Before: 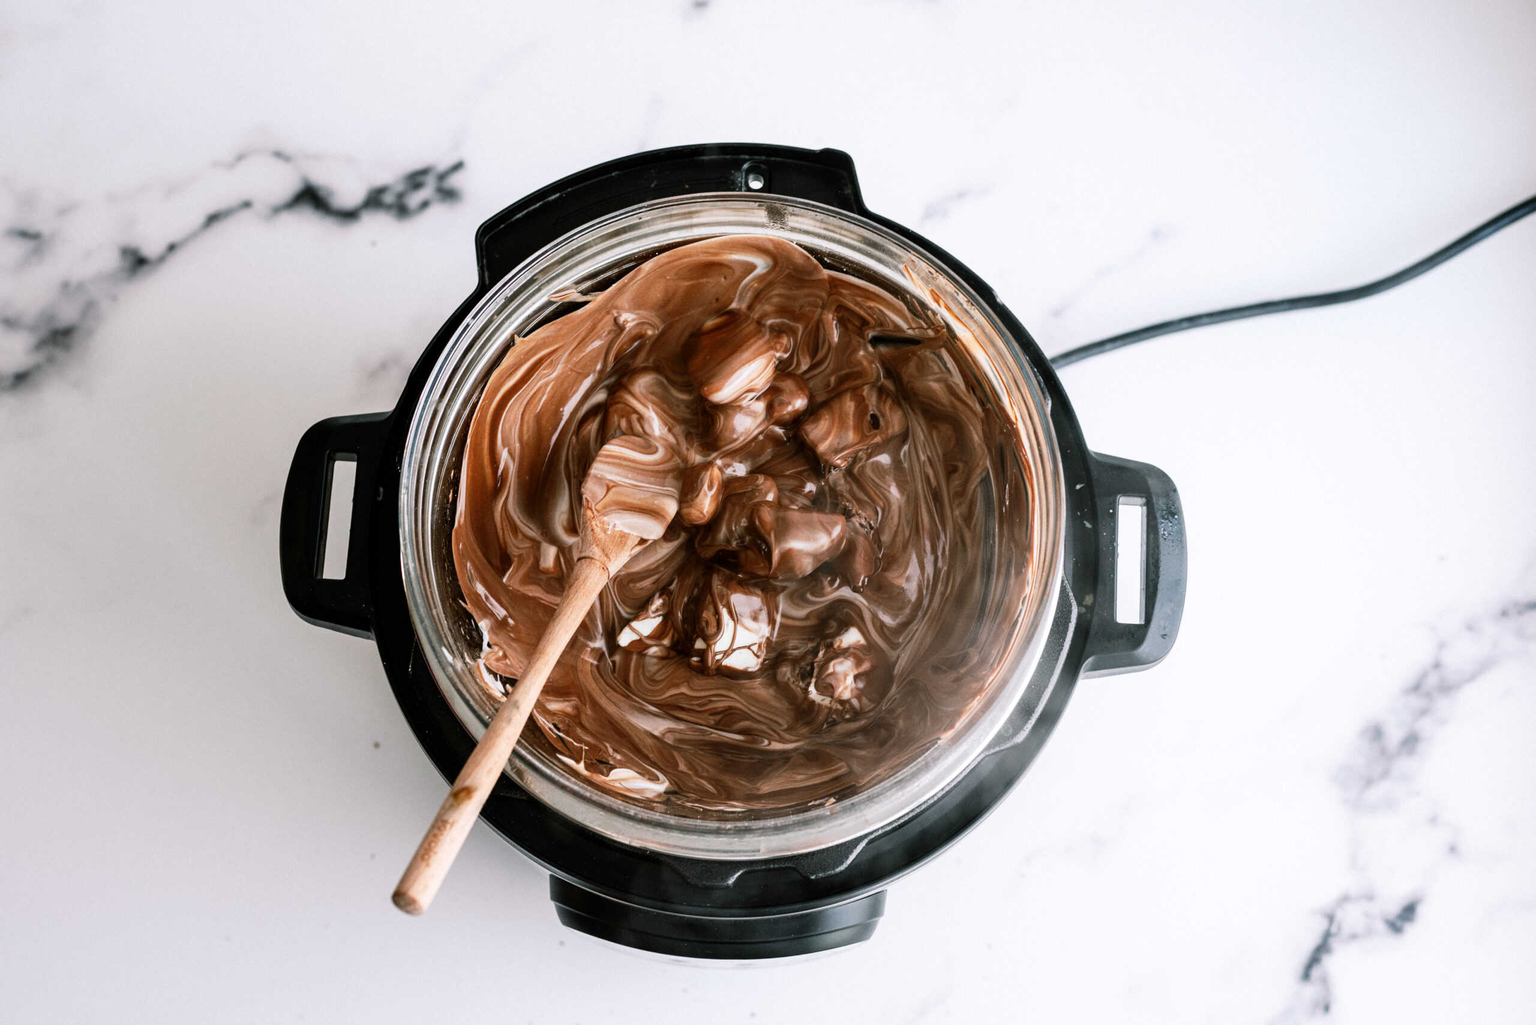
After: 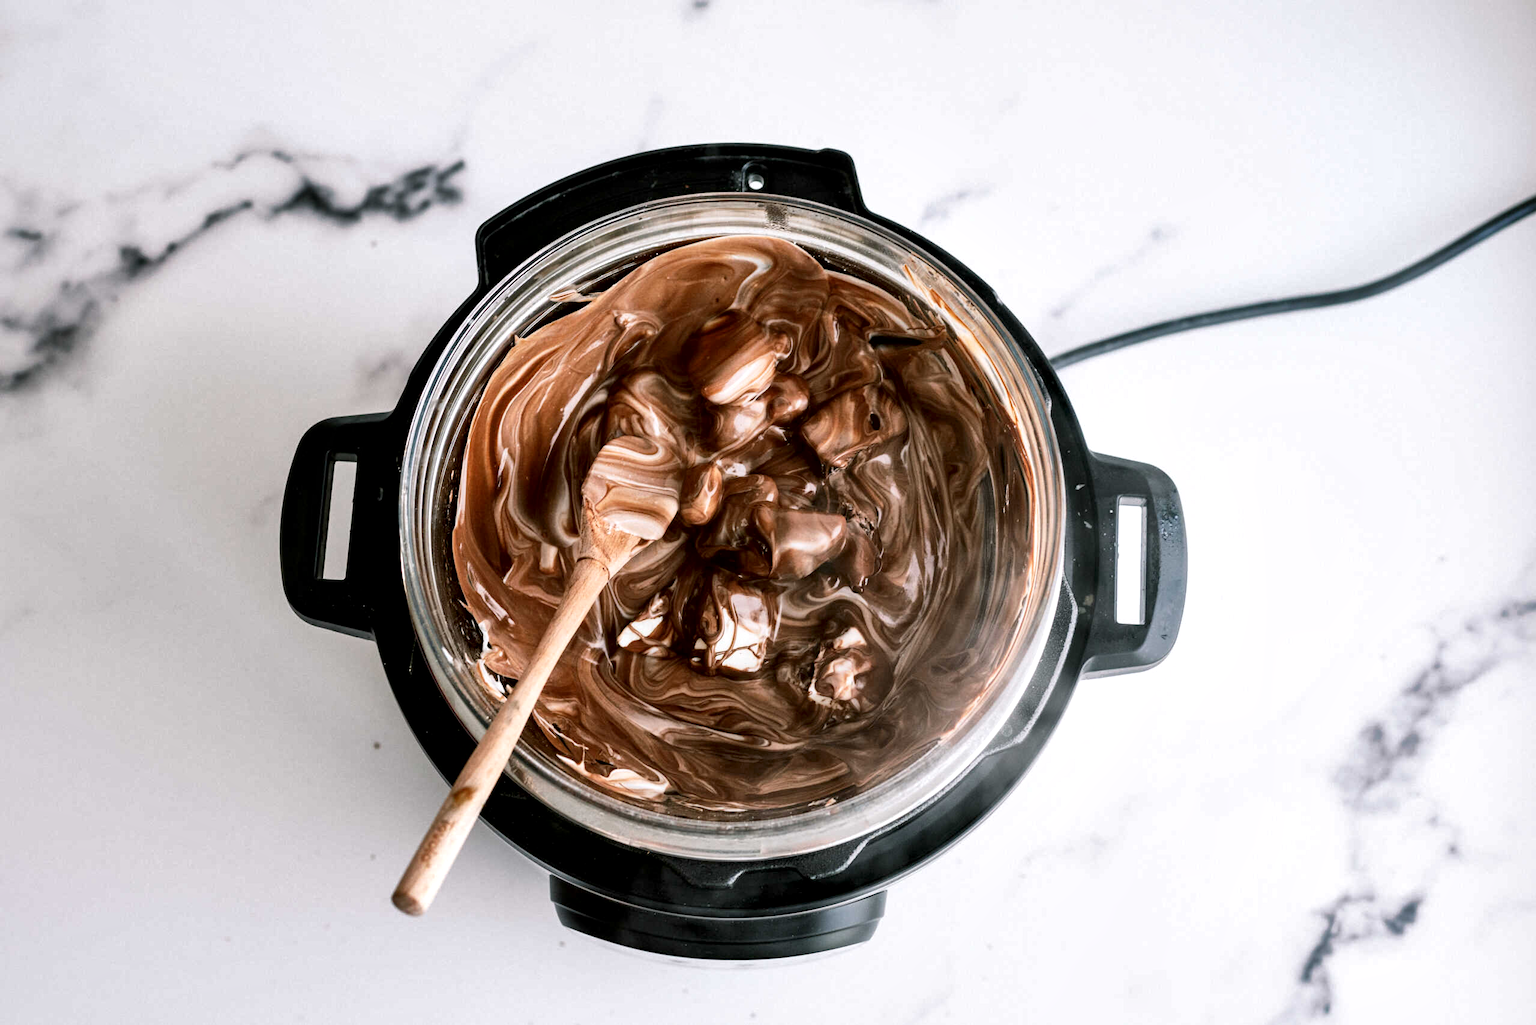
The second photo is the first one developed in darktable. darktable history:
local contrast: mode bilateral grid, contrast 100, coarseness 100, detail 165%, midtone range 0.2
